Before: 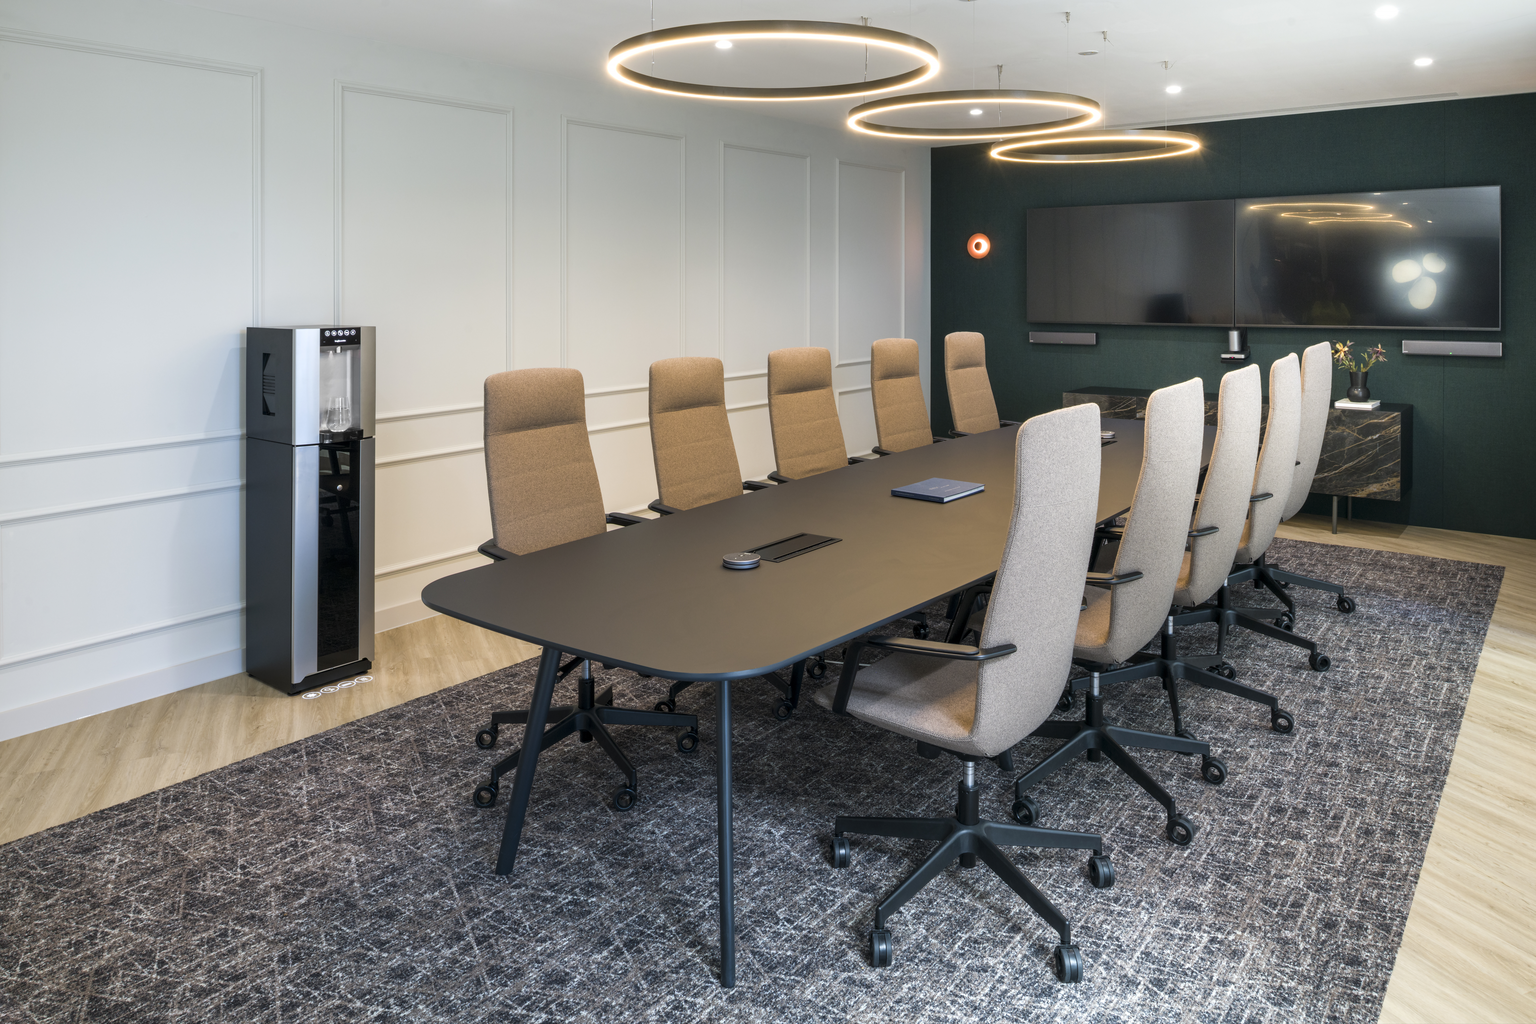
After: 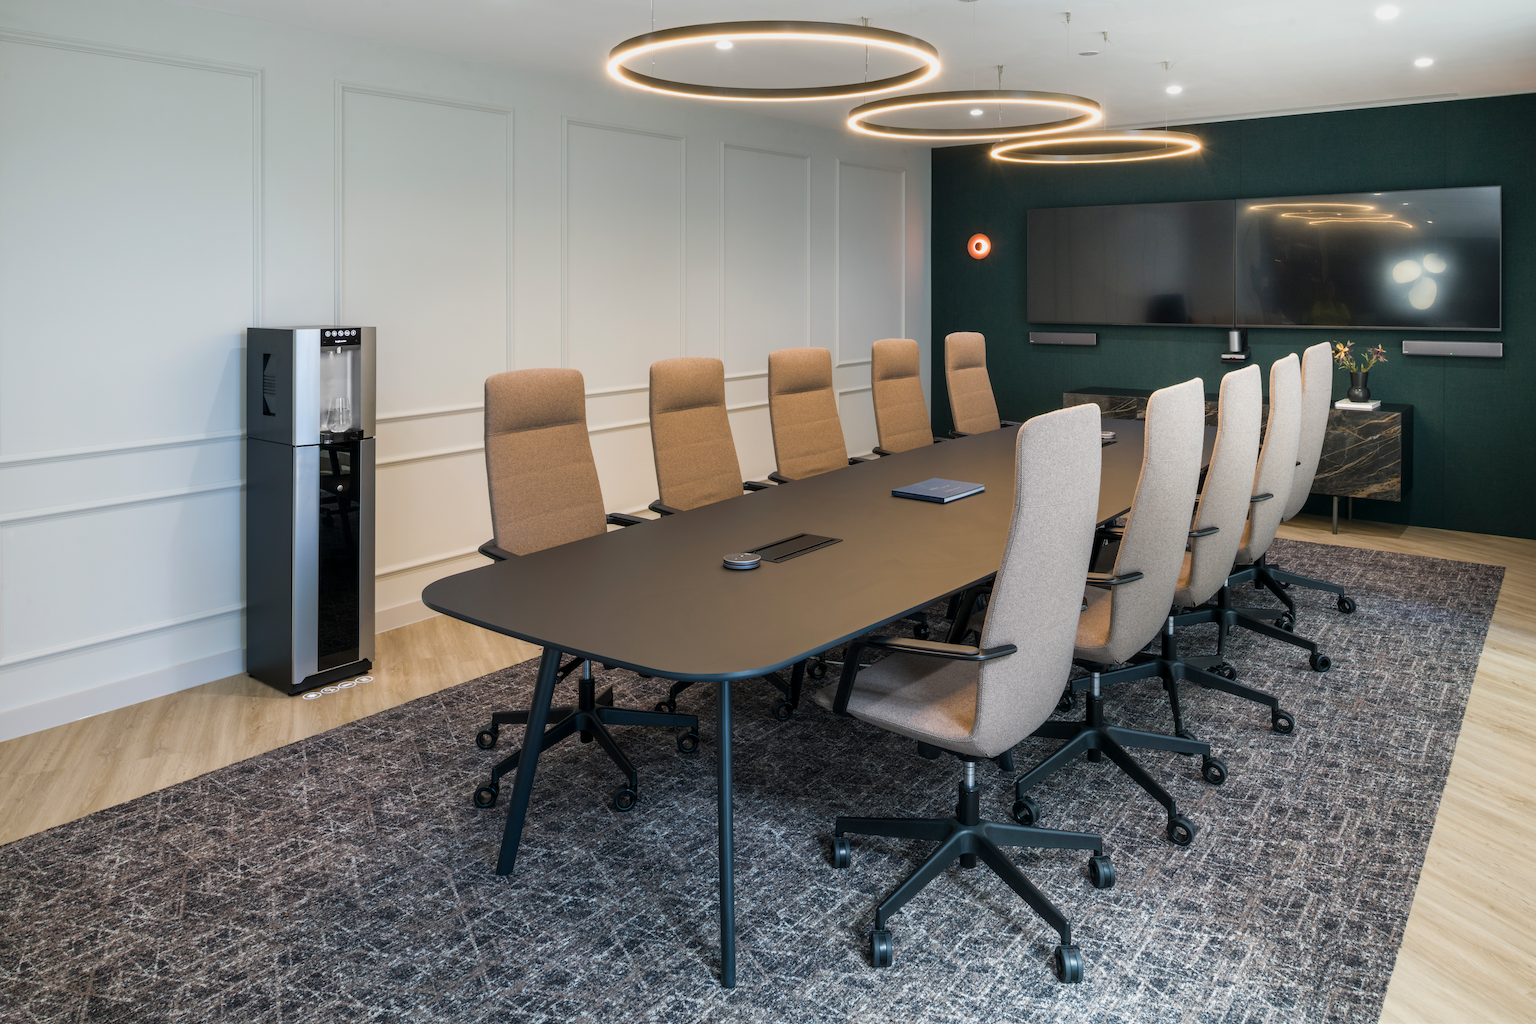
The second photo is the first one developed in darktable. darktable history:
exposure: exposure -0.206 EV, compensate highlight preservation false
